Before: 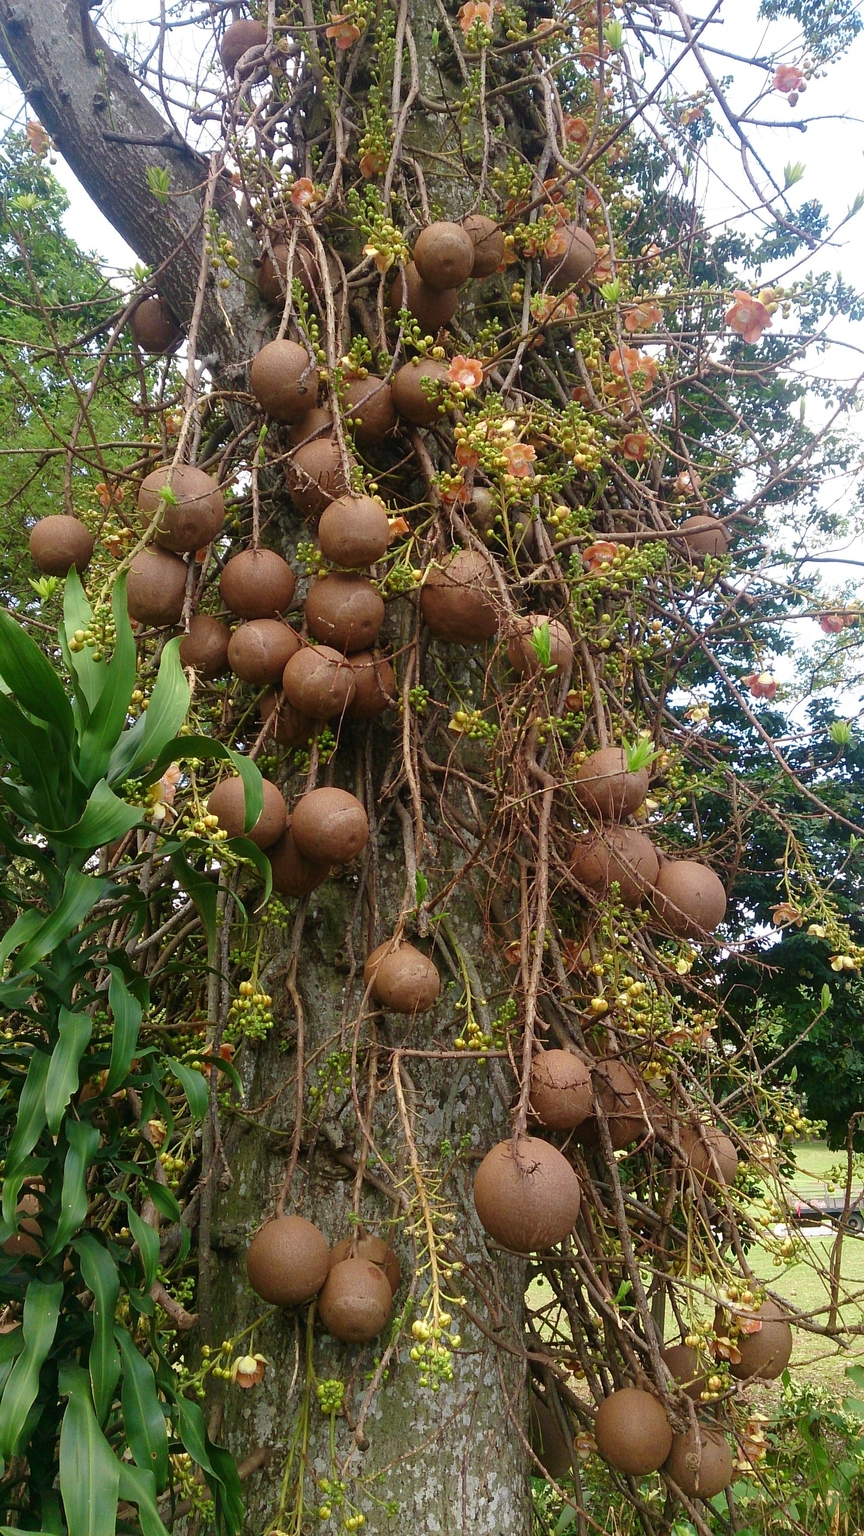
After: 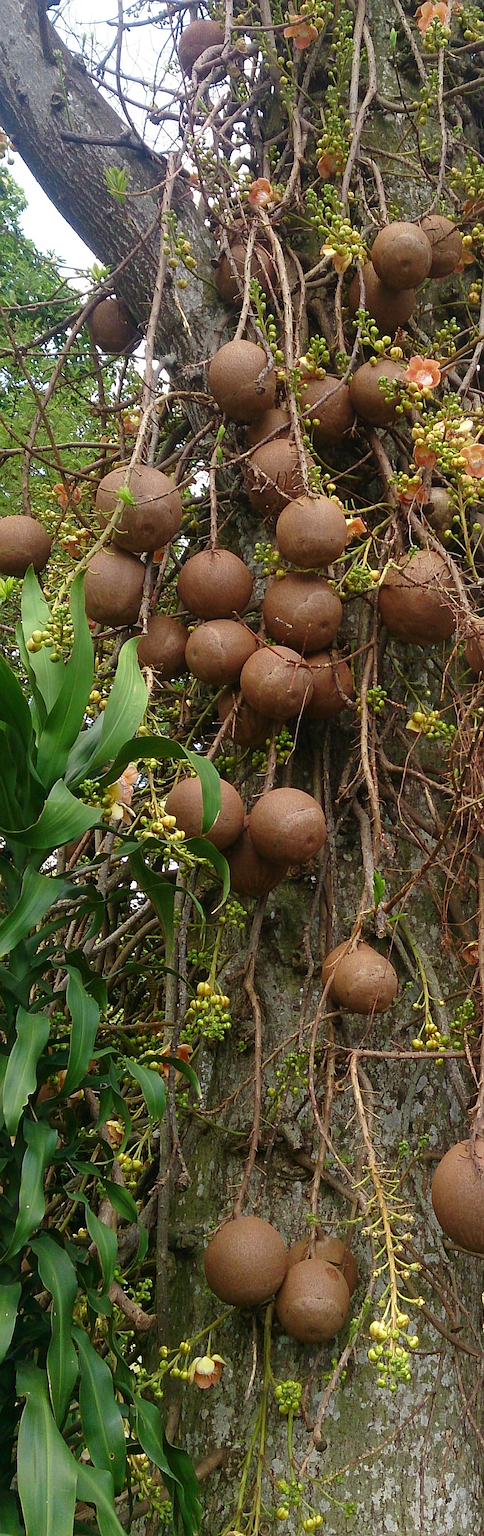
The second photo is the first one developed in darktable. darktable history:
crop: left 4.935%, right 38.913%
sharpen: radius 0.989
